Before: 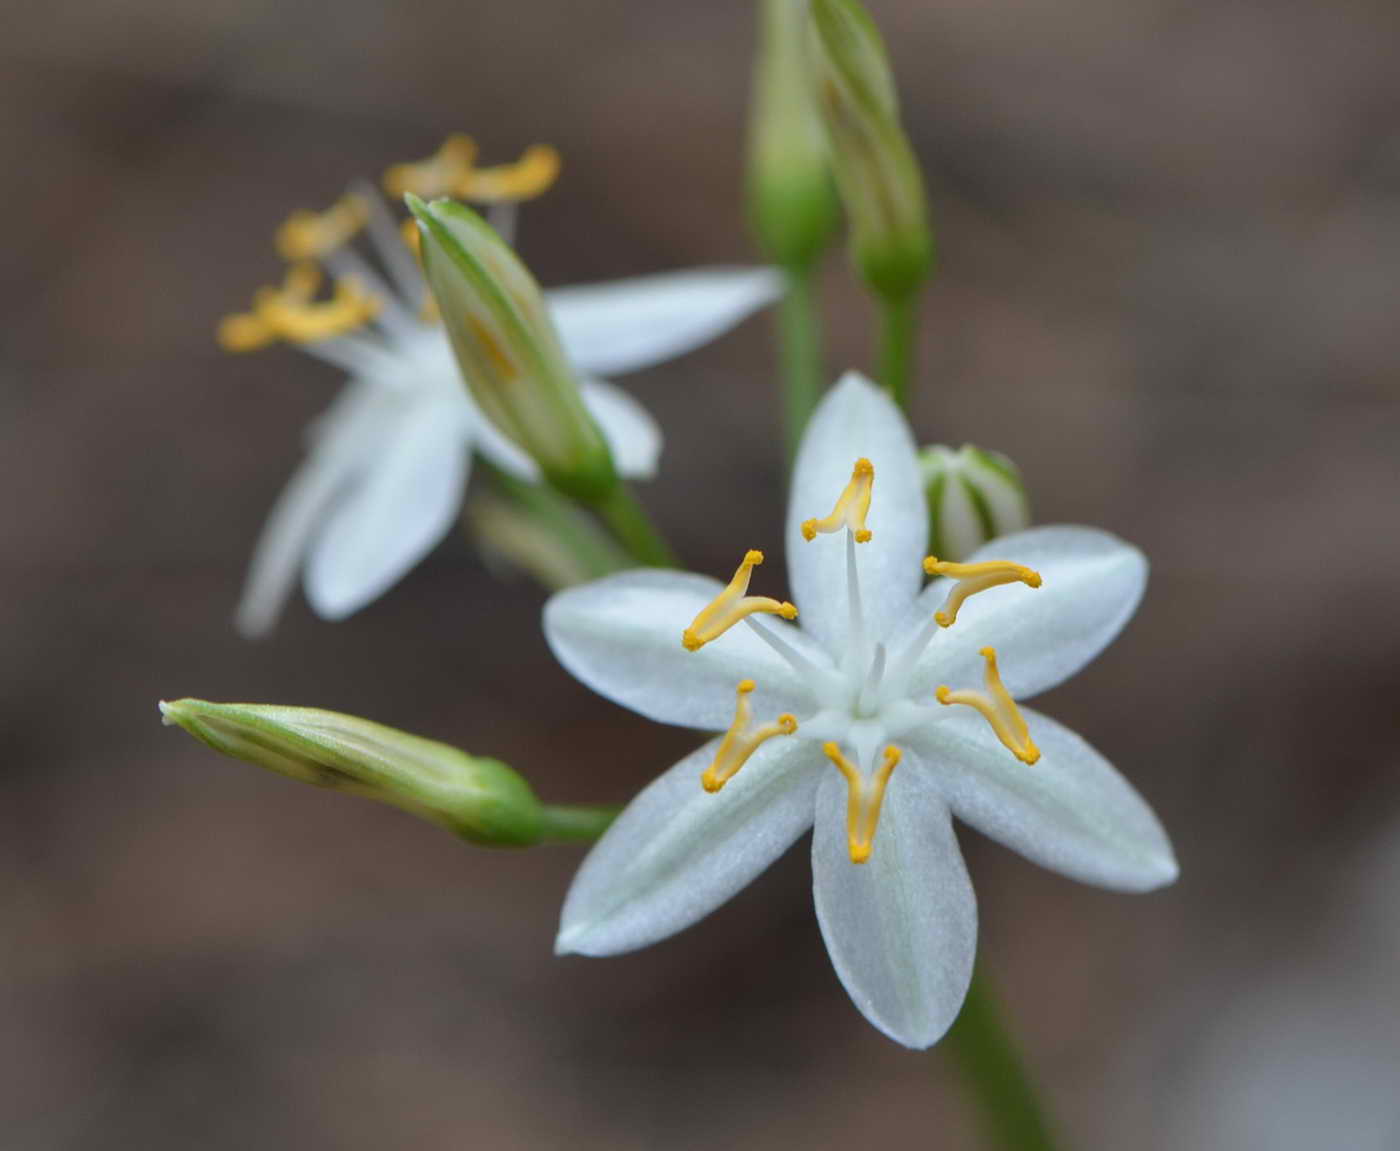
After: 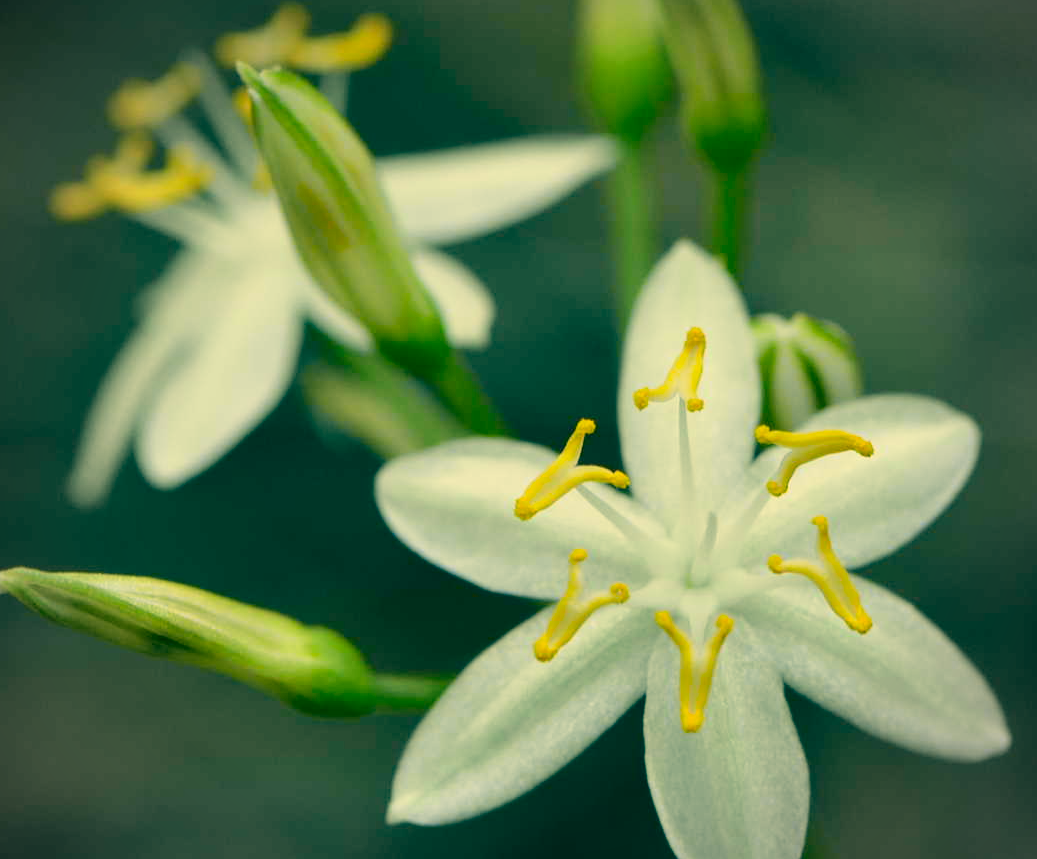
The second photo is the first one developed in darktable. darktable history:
tone curve: curves: ch0 [(0, 0) (0.037, 0.025) (0.131, 0.093) (0.275, 0.256) (0.476, 0.517) (0.607, 0.667) (0.691, 0.745) (0.789, 0.836) (0.911, 0.925) (0.997, 0.995)]; ch1 [(0, 0) (0.301, 0.3) (0.444, 0.45) (0.493, 0.495) (0.507, 0.503) (0.534, 0.533) (0.582, 0.58) (0.658, 0.693) (0.746, 0.77) (1, 1)]; ch2 [(0, 0) (0.246, 0.233) (0.36, 0.352) (0.415, 0.418) (0.476, 0.492) (0.502, 0.504) (0.525, 0.518) (0.539, 0.544) (0.586, 0.602) (0.634, 0.651) (0.706, 0.727) (0.853, 0.852) (1, 0.951)], color space Lab, independent channels, preserve colors none
vignetting: fall-off start 74.41%, fall-off radius 65.86%
color correction: highlights a* 1.99, highlights b* 34.23, shadows a* -36.6, shadows b* -5.7
crop and rotate: left 12.006%, top 11.4%, right 13.873%, bottom 13.89%
